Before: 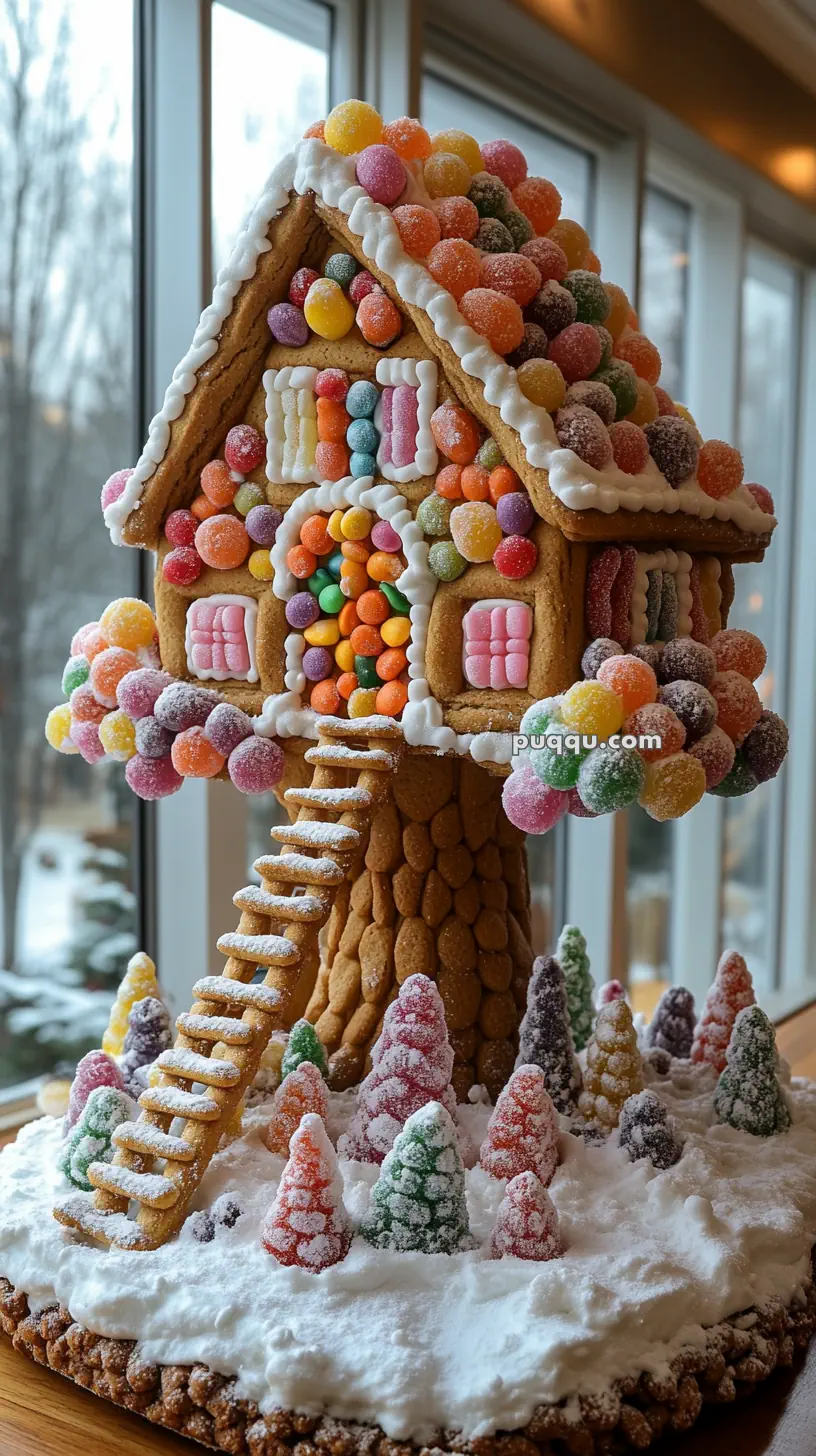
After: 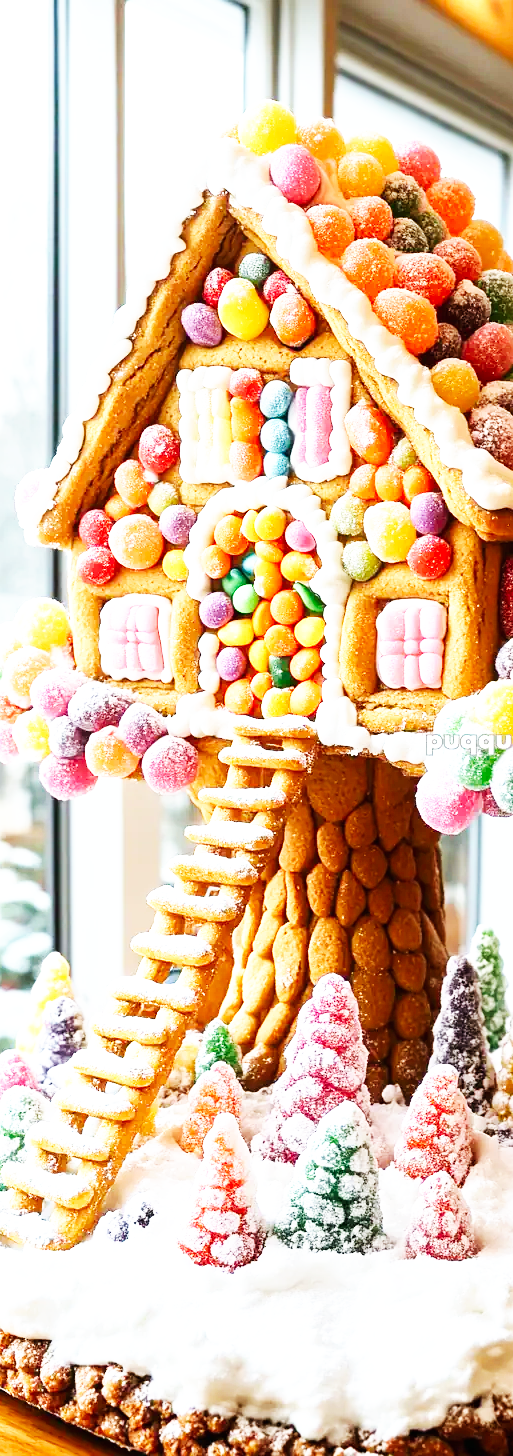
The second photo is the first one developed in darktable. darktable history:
crop: left 10.597%, right 26.505%
exposure: black level correction 0, exposure 1.199 EV, compensate highlight preservation false
base curve: curves: ch0 [(0, 0) (0.007, 0.004) (0.027, 0.03) (0.046, 0.07) (0.207, 0.54) (0.442, 0.872) (0.673, 0.972) (1, 1)], preserve colors none
